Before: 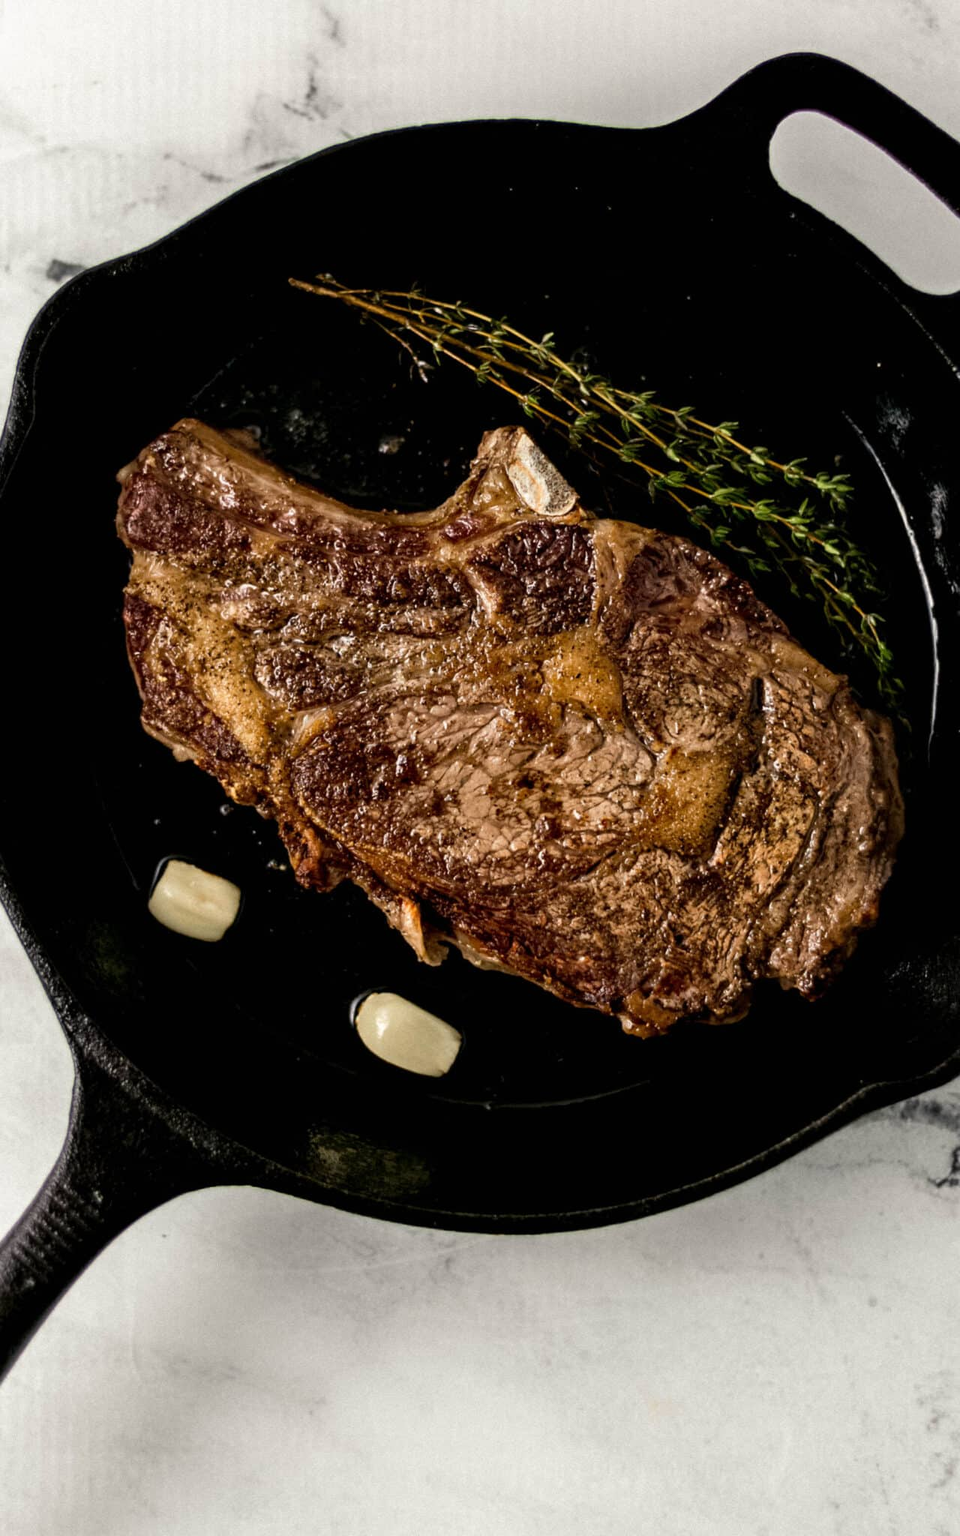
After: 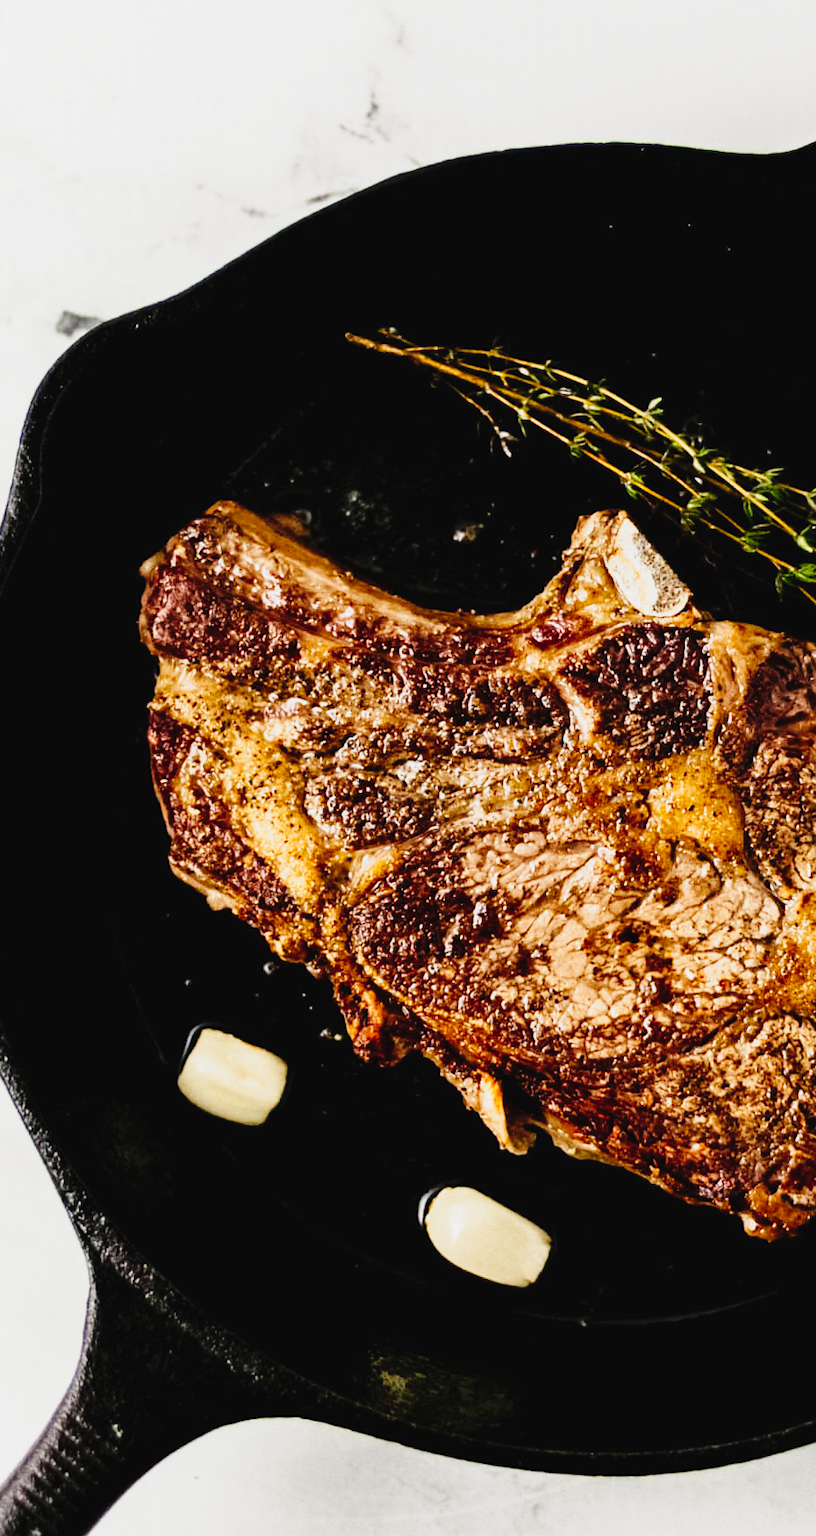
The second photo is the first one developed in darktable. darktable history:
tone curve: curves: ch0 [(0, 0.026) (0.155, 0.133) (0.272, 0.34) (0.434, 0.625) (0.676, 0.871) (0.994, 0.955)], preserve colors none
crop: right 28.778%, bottom 16.327%
